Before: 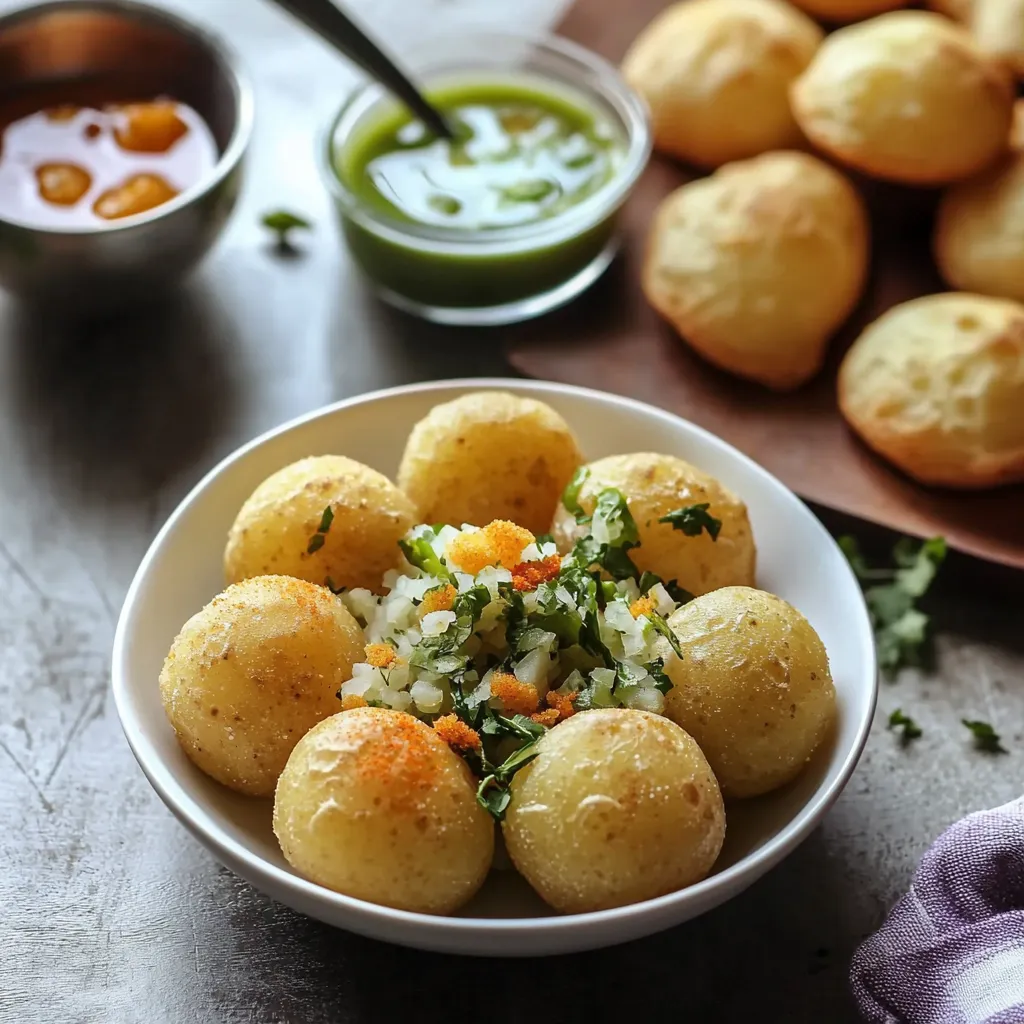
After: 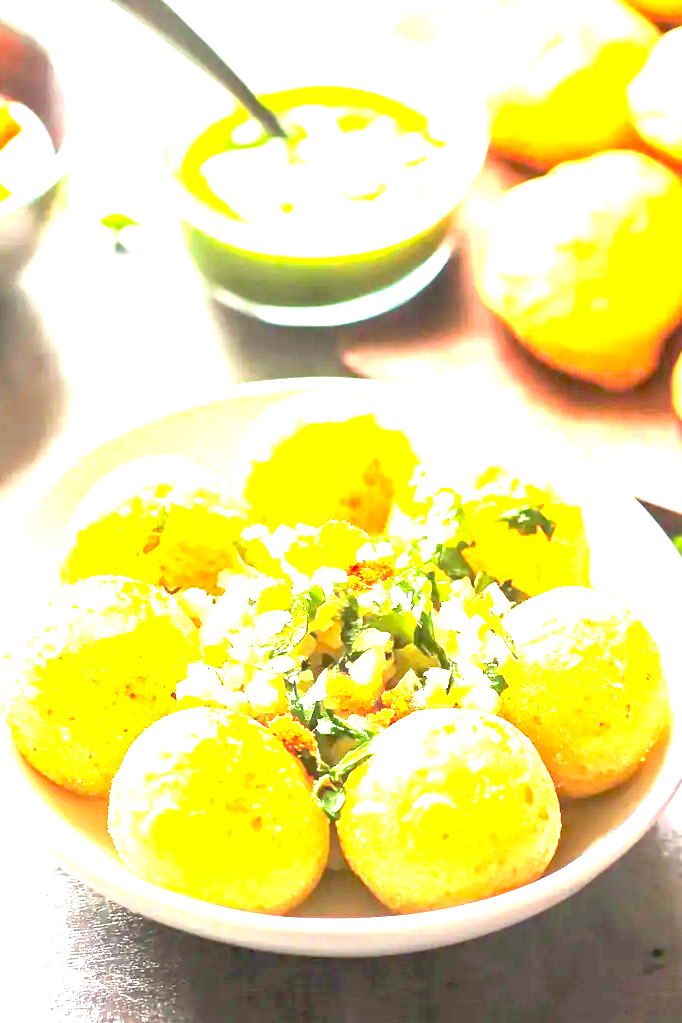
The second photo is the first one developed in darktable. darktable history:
color correction: highlights a* -1.04, highlights b* 4.63, shadows a* 3.54
crop and rotate: left 16.125%, right 17.252%
exposure: black level correction 0, exposure 4.085 EV, compensate exposure bias true, compensate highlight preservation false
contrast brightness saturation: brightness 0.088, saturation 0.192
